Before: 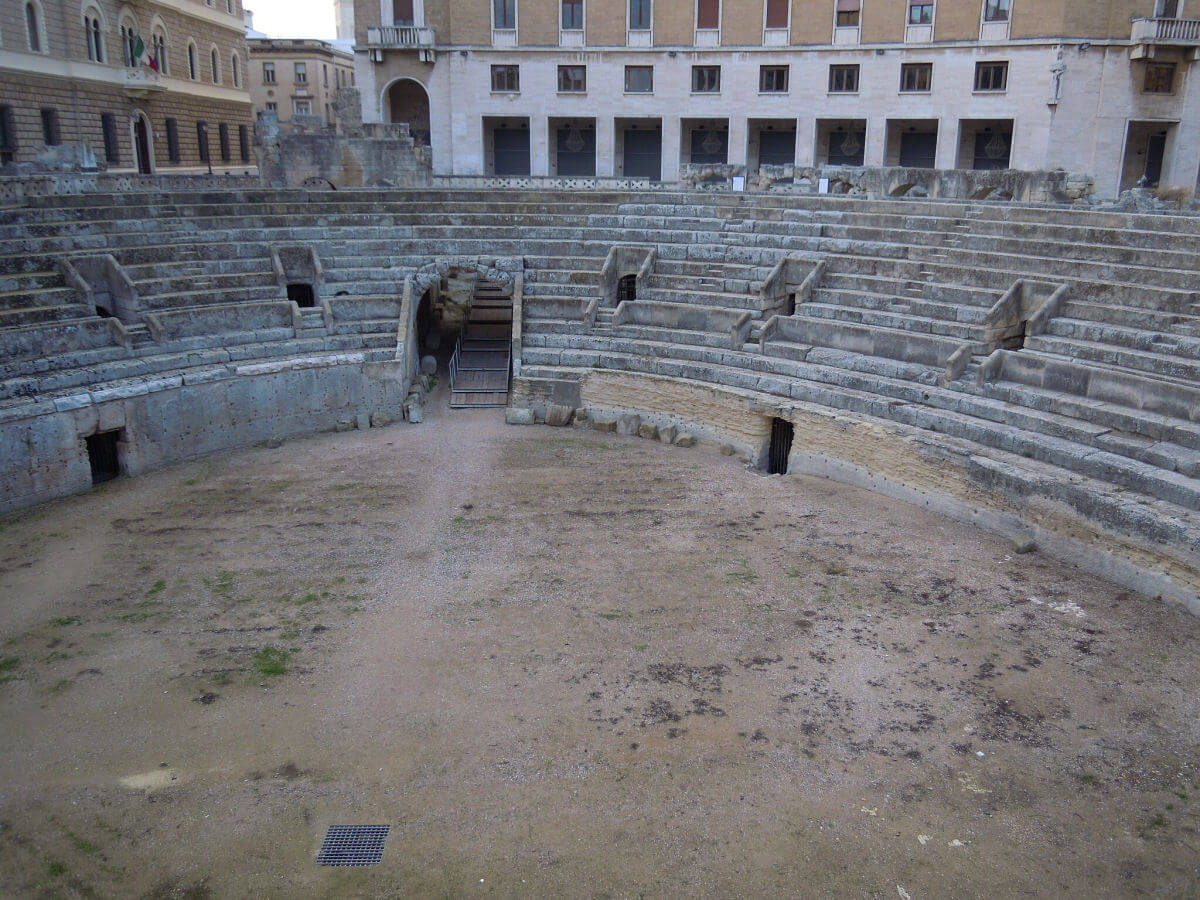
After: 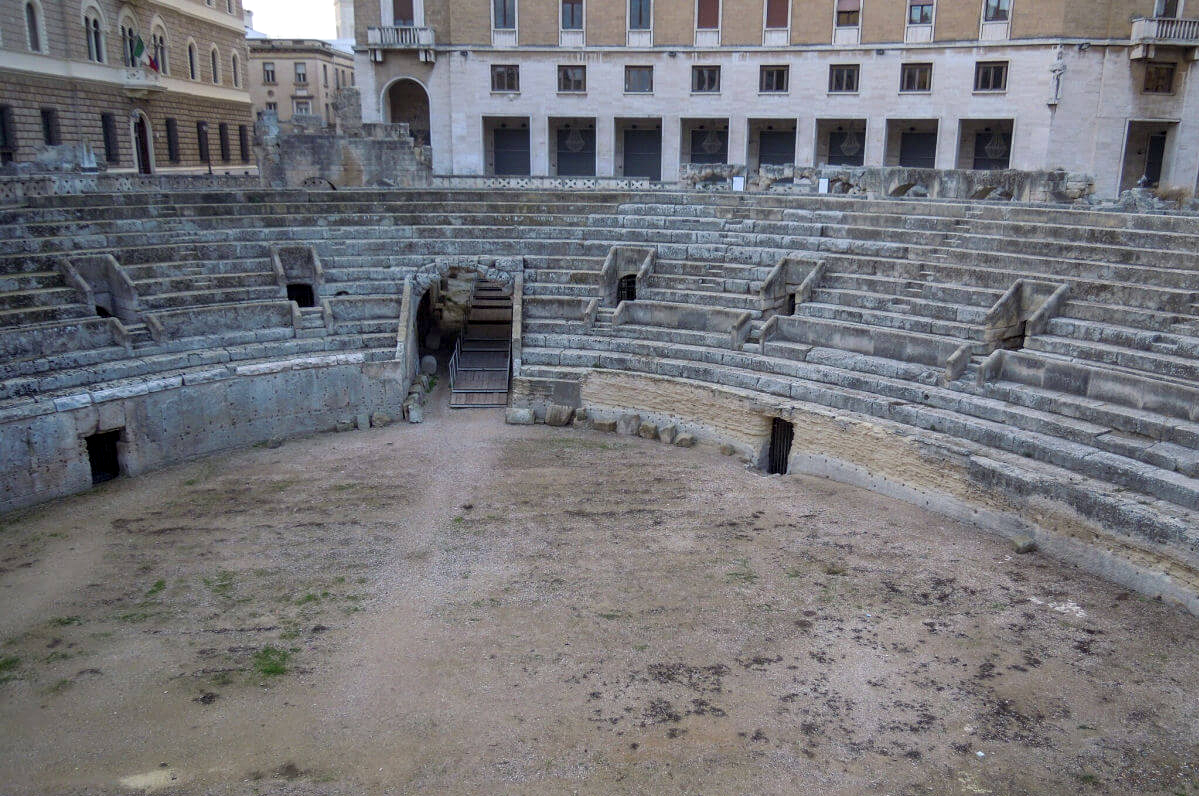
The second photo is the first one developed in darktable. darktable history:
crop and rotate: top 0%, bottom 11.503%
local contrast: on, module defaults
base curve: curves: ch0 [(0, 0) (0.283, 0.295) (1, 1)], preserve colors none
